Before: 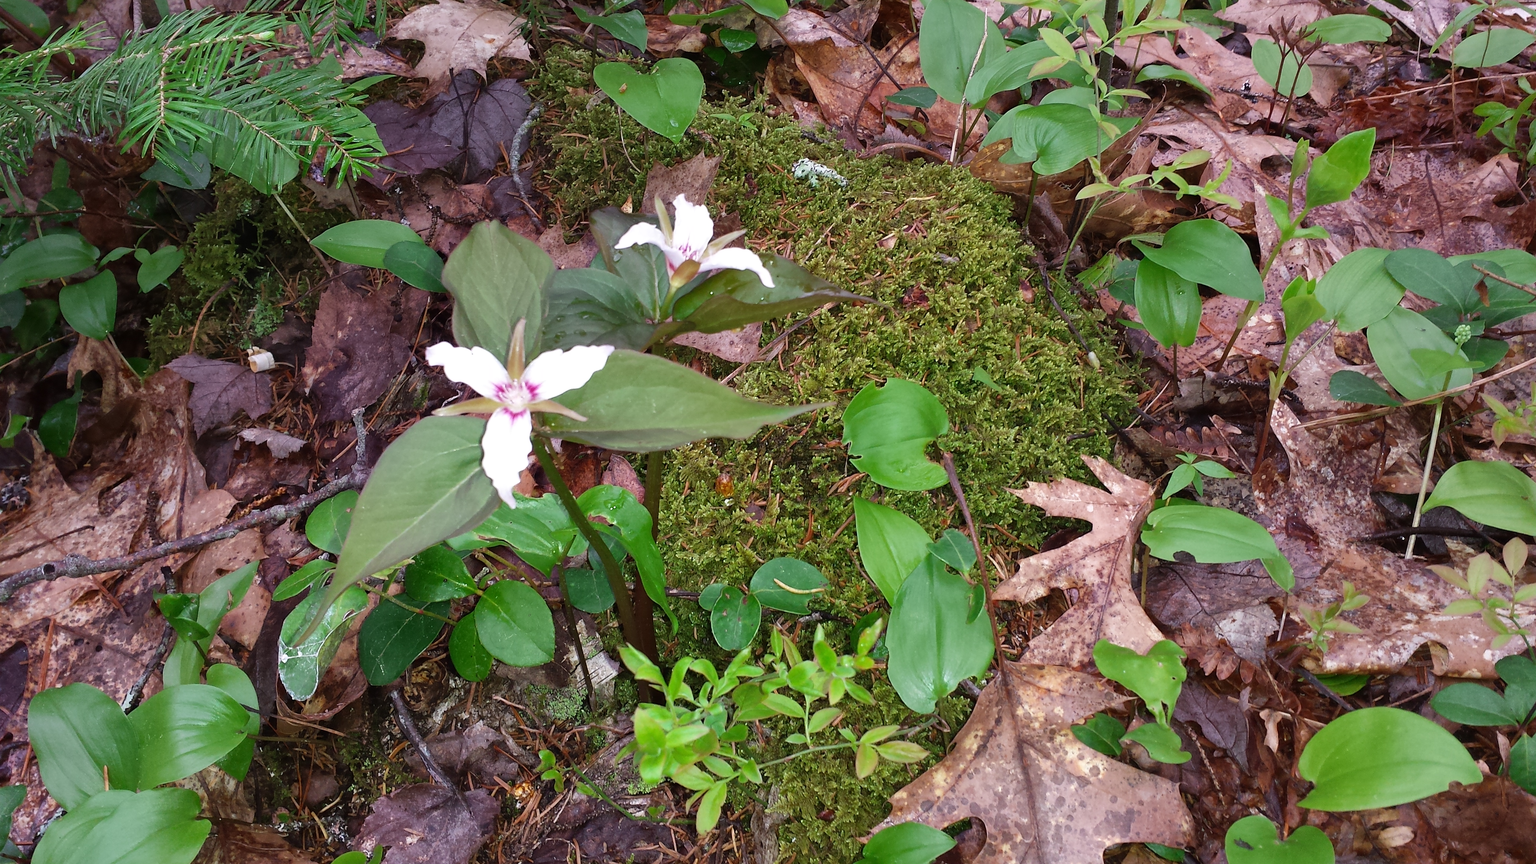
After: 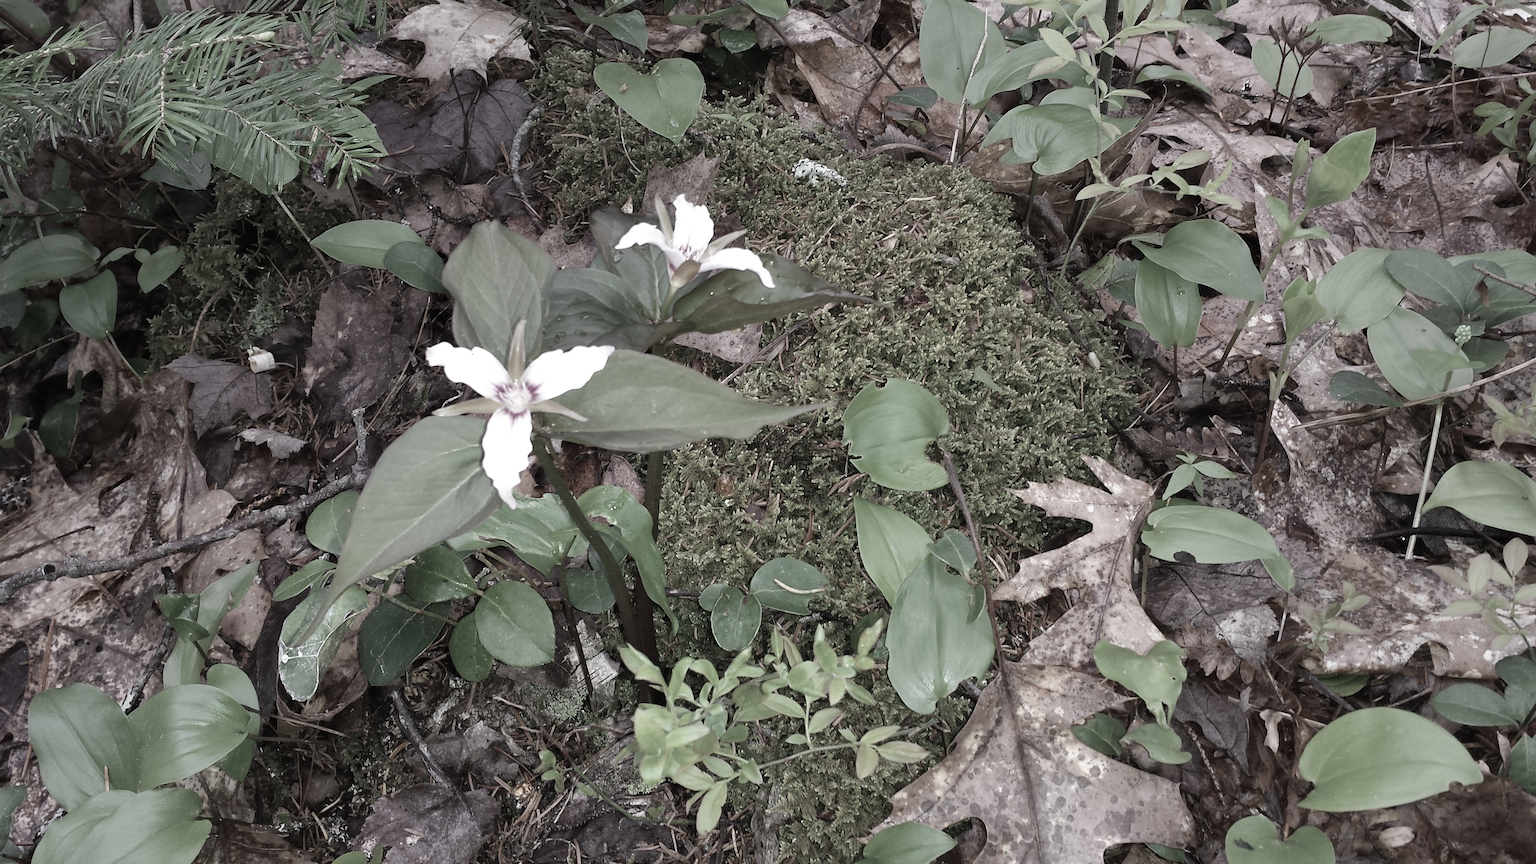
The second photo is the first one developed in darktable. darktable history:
color correction: highlights b* 0.031, saturation 0.251
